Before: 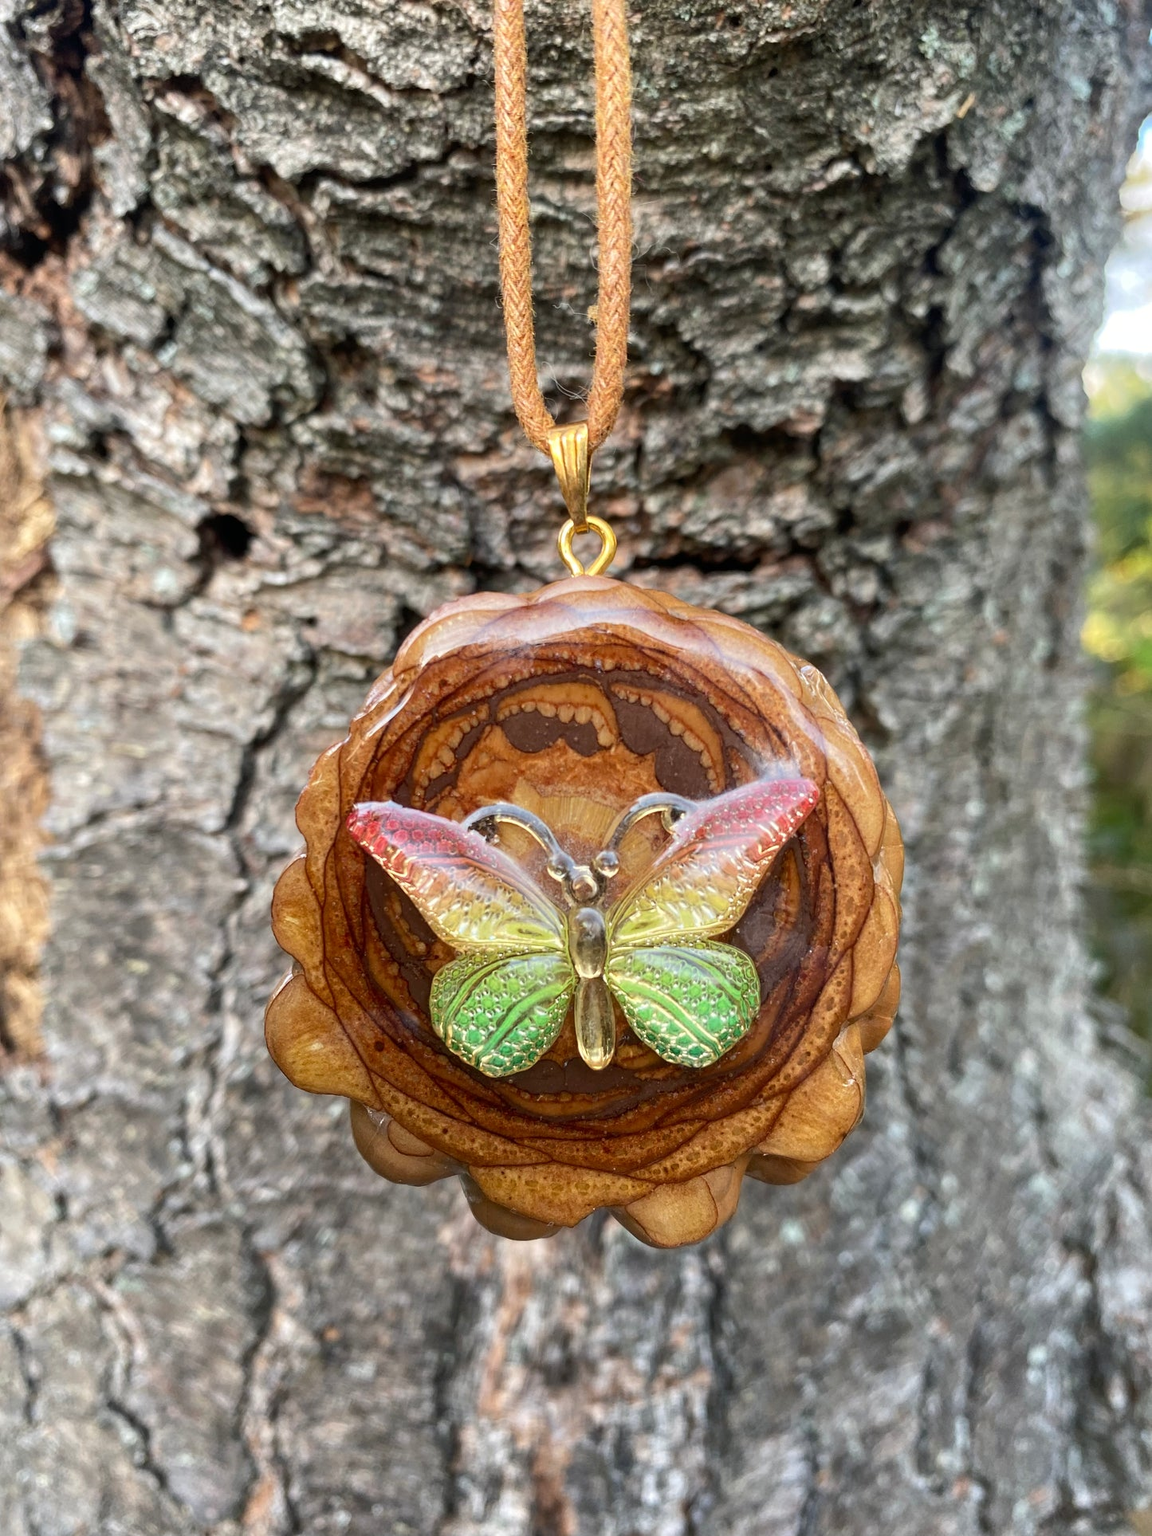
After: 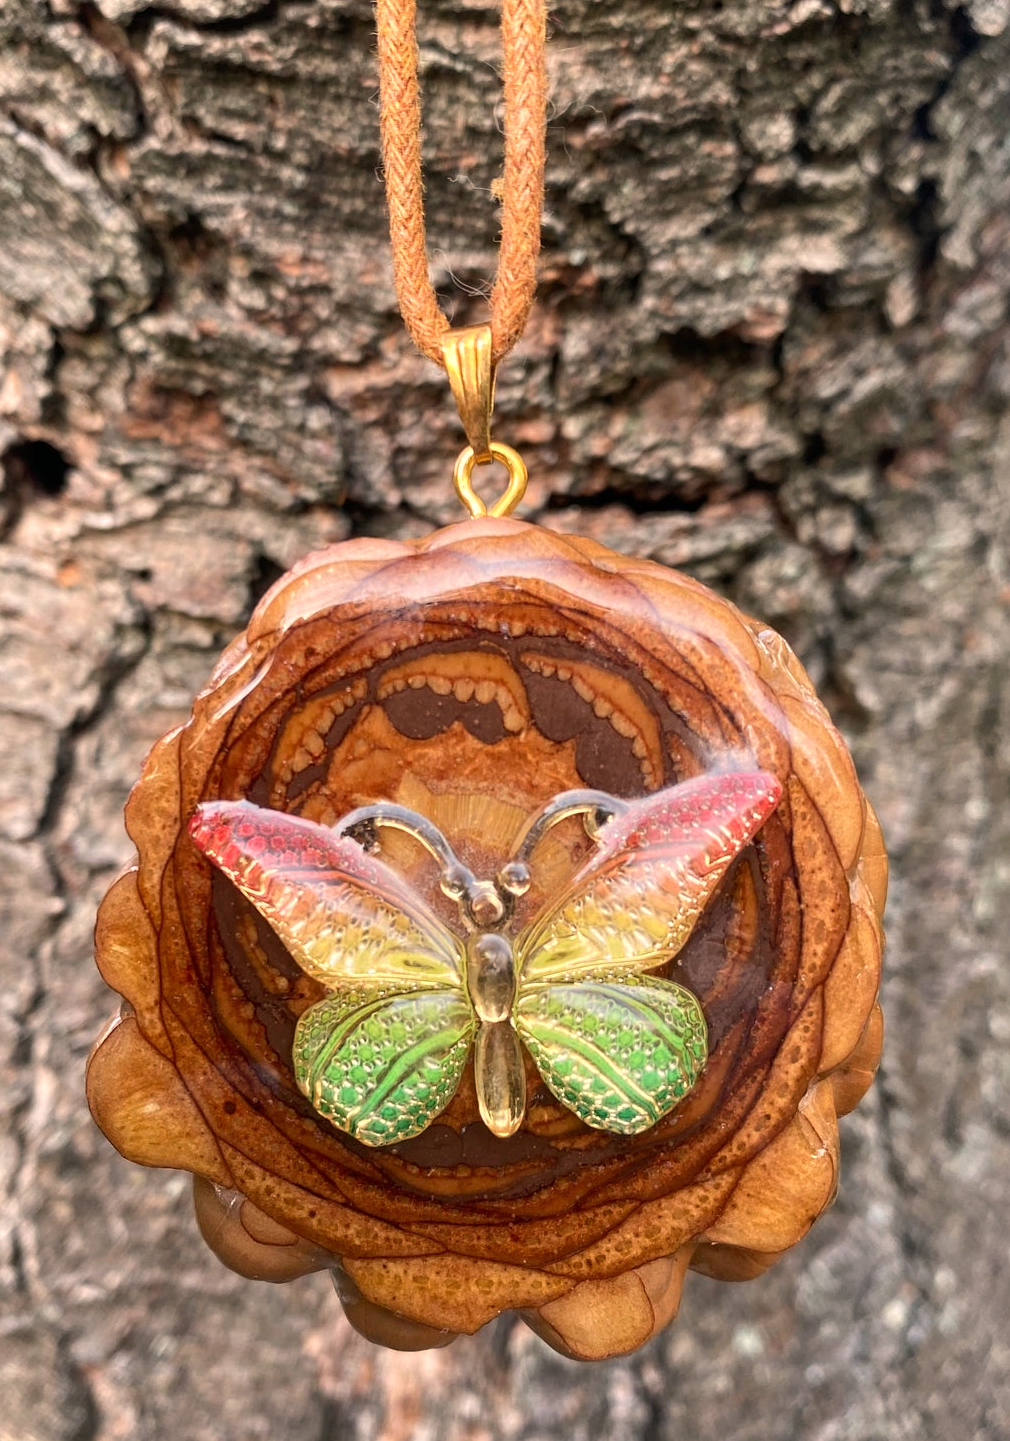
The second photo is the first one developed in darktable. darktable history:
crop and rotate: left 17.046%, top 10.659%, right 12.989%, bottom 14.553%
white balance: red 1.127, blue 0.943
